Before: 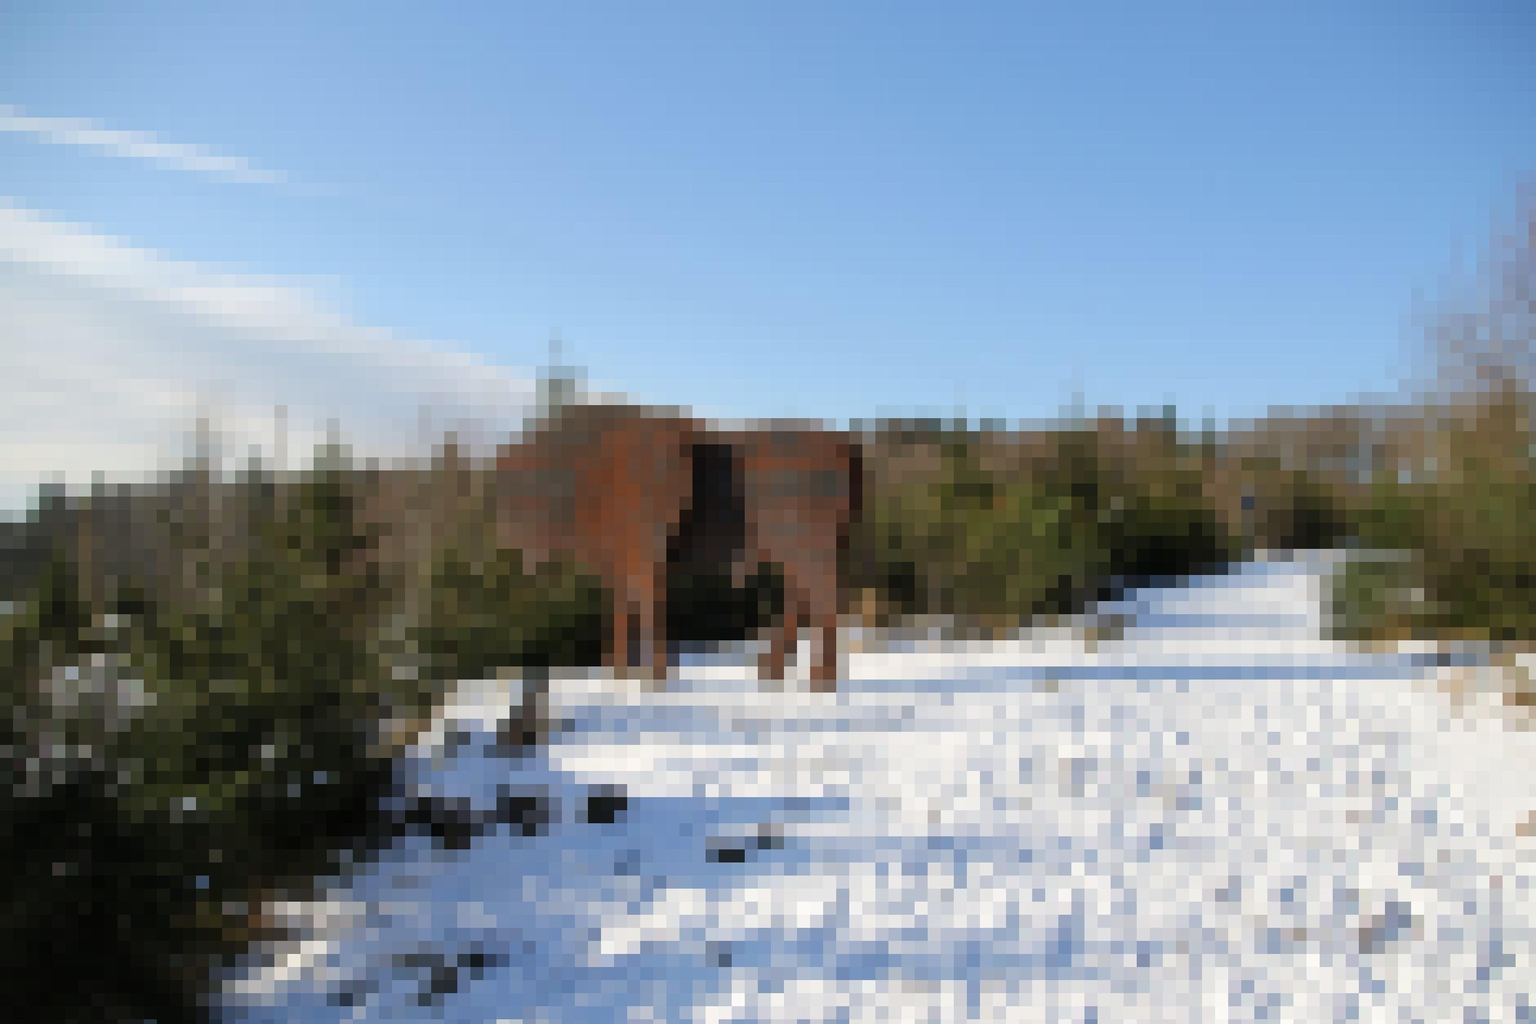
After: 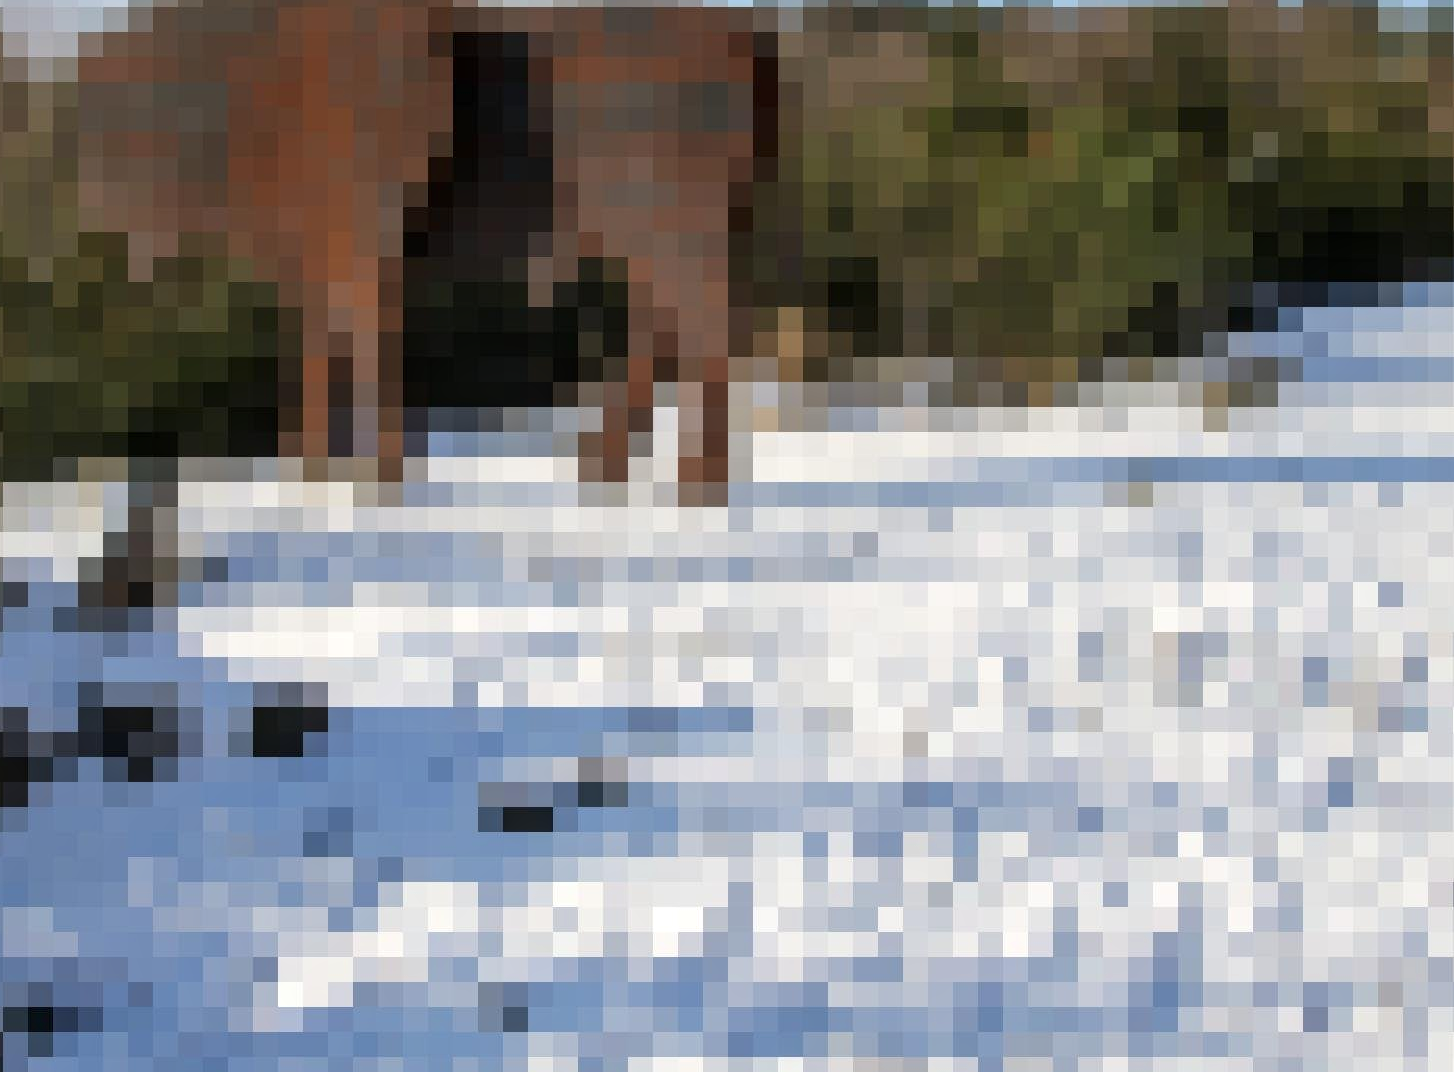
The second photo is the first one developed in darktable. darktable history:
local contrast: on, module defaults
crop: left 29.672%, top 41.786%, right 20.851%, bottom 3.487%
